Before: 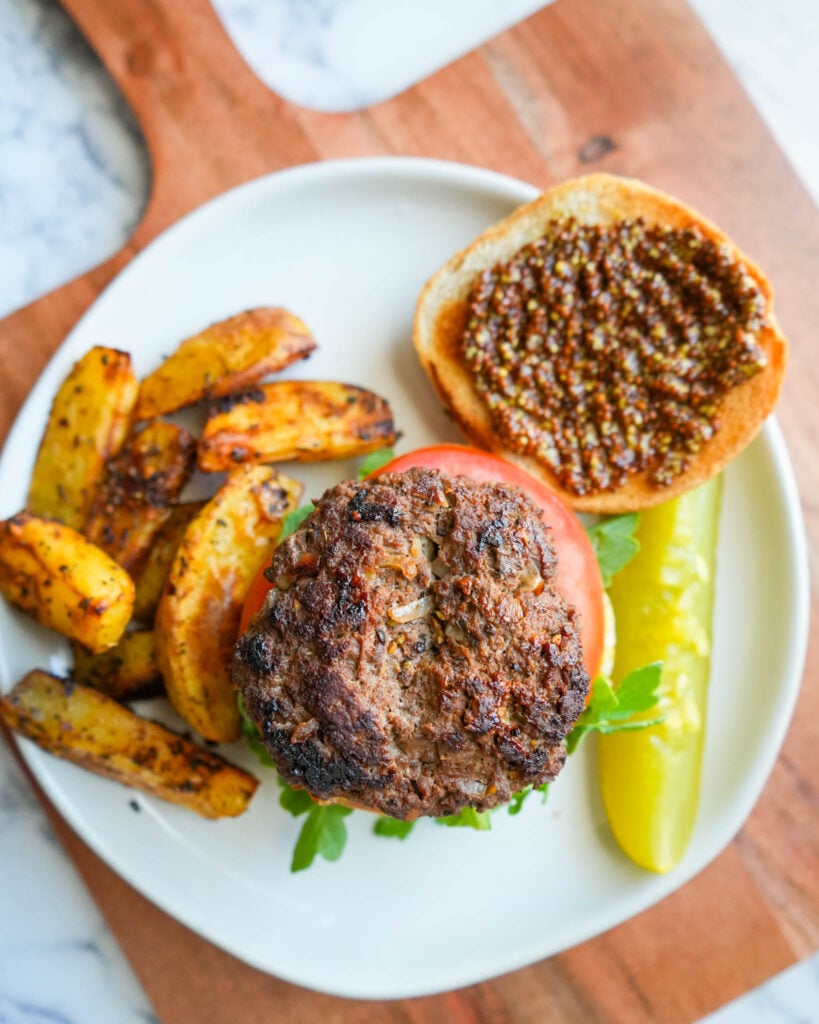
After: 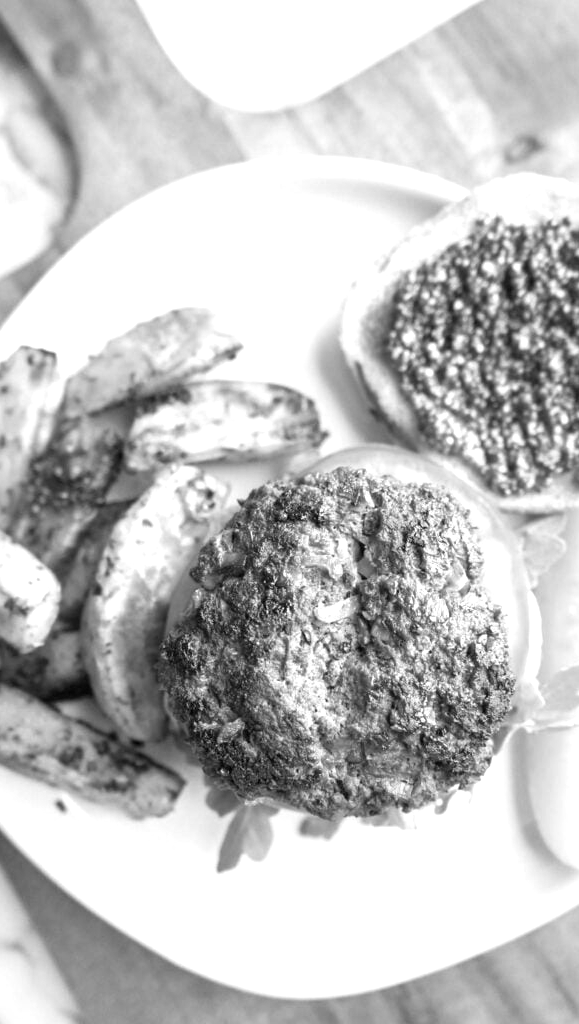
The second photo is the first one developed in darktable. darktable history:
exposure: exposure 0.921 EV, compensate highlight preservation false
crop and rotate: left 9.061%, right 20.142%
monochrome: a 73.58, b 64.21
